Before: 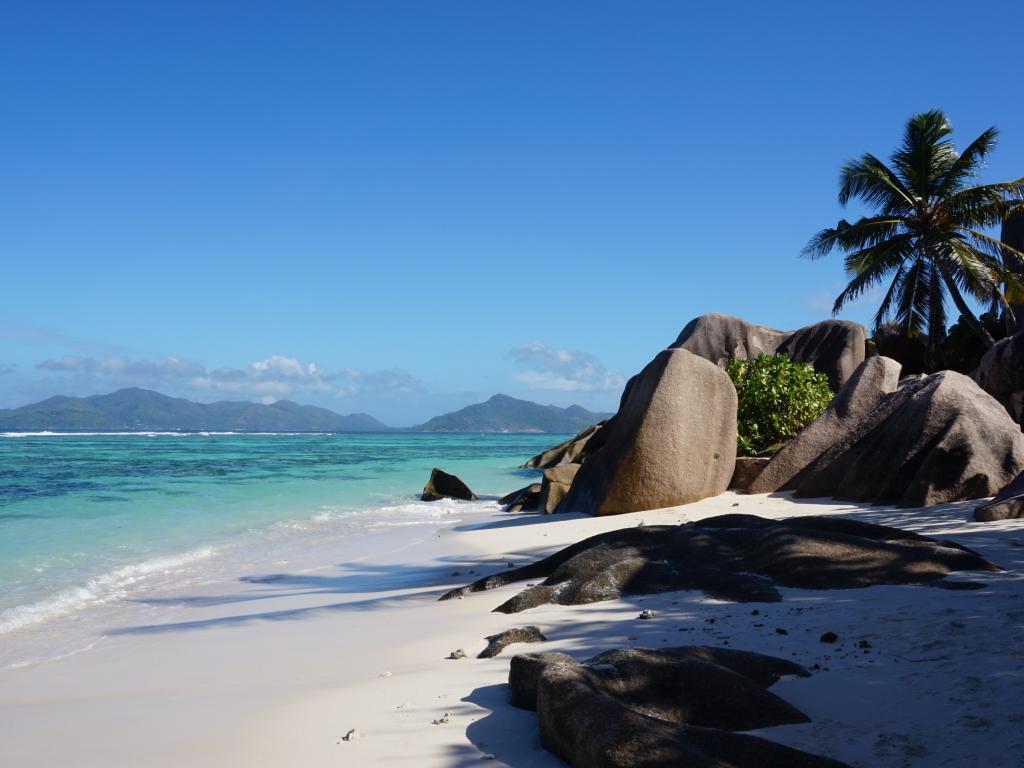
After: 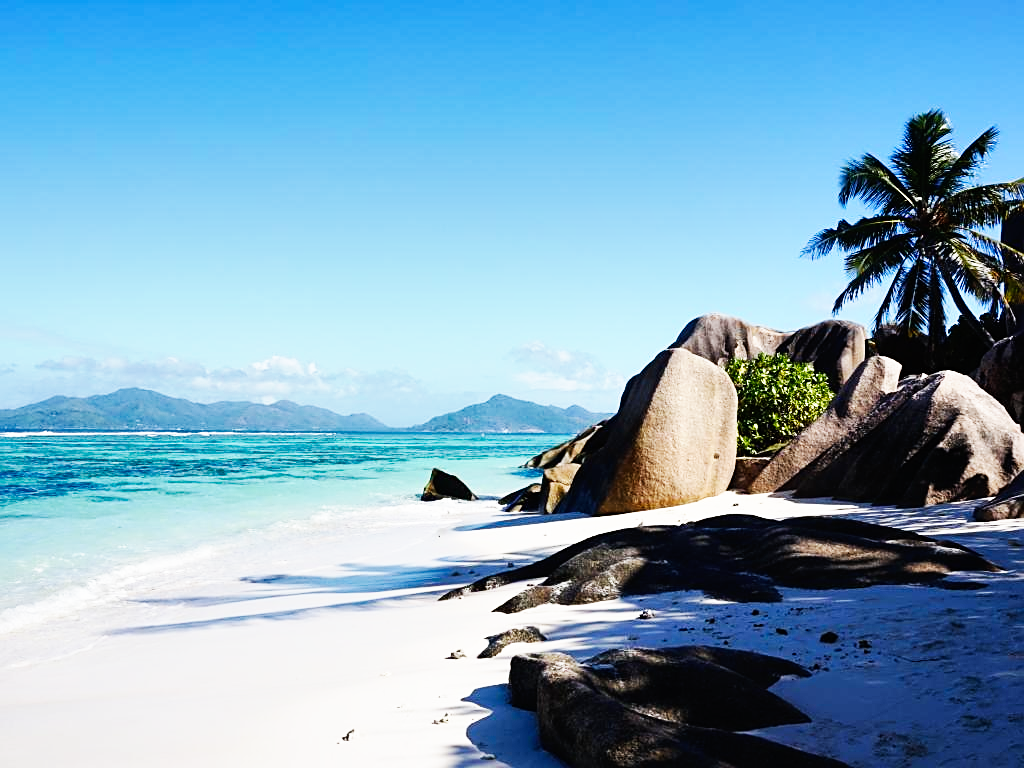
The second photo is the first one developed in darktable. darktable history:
shadows and highlights: shadows 20.92, highlights -37.09, soften with gaussian
sharpen: on, module defaults
base curve: curves: ch0 [(0, 0) (0.007, 0.004) (0.027, 0.03) (0.046, 0.07) (0.207, 0.54) (0.442, 0.872) (0.673, 0.972) (1, 1)], preserve colors none
